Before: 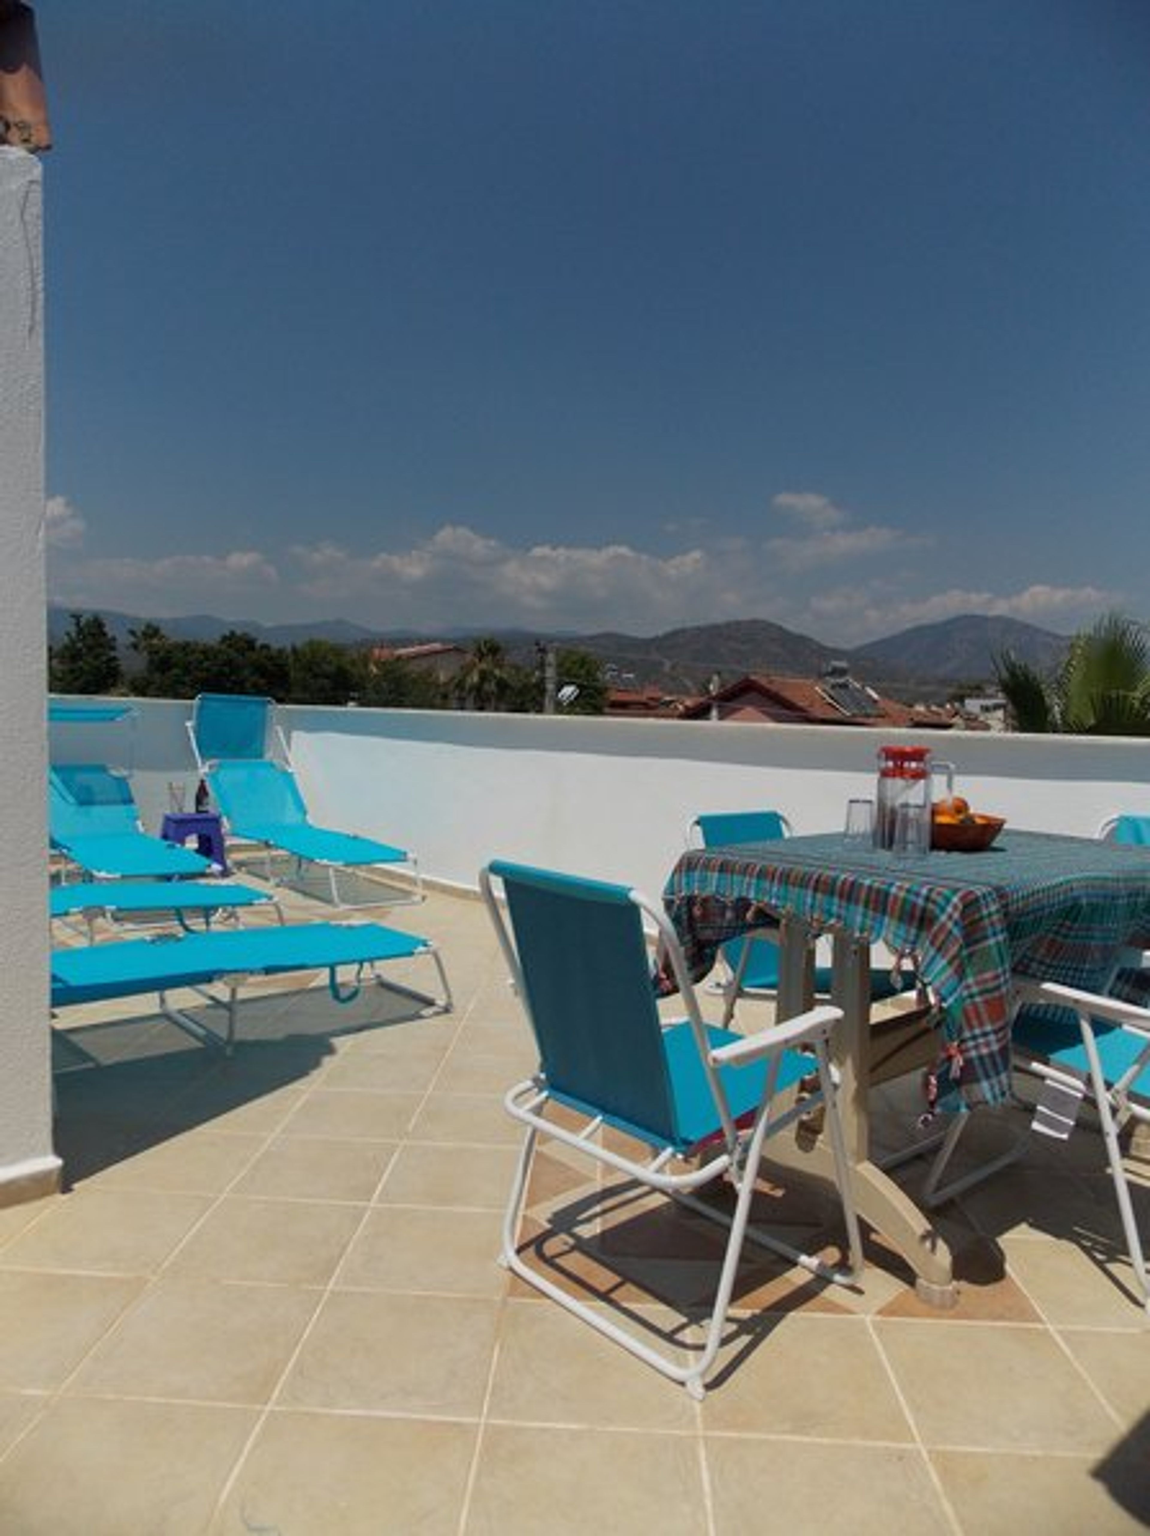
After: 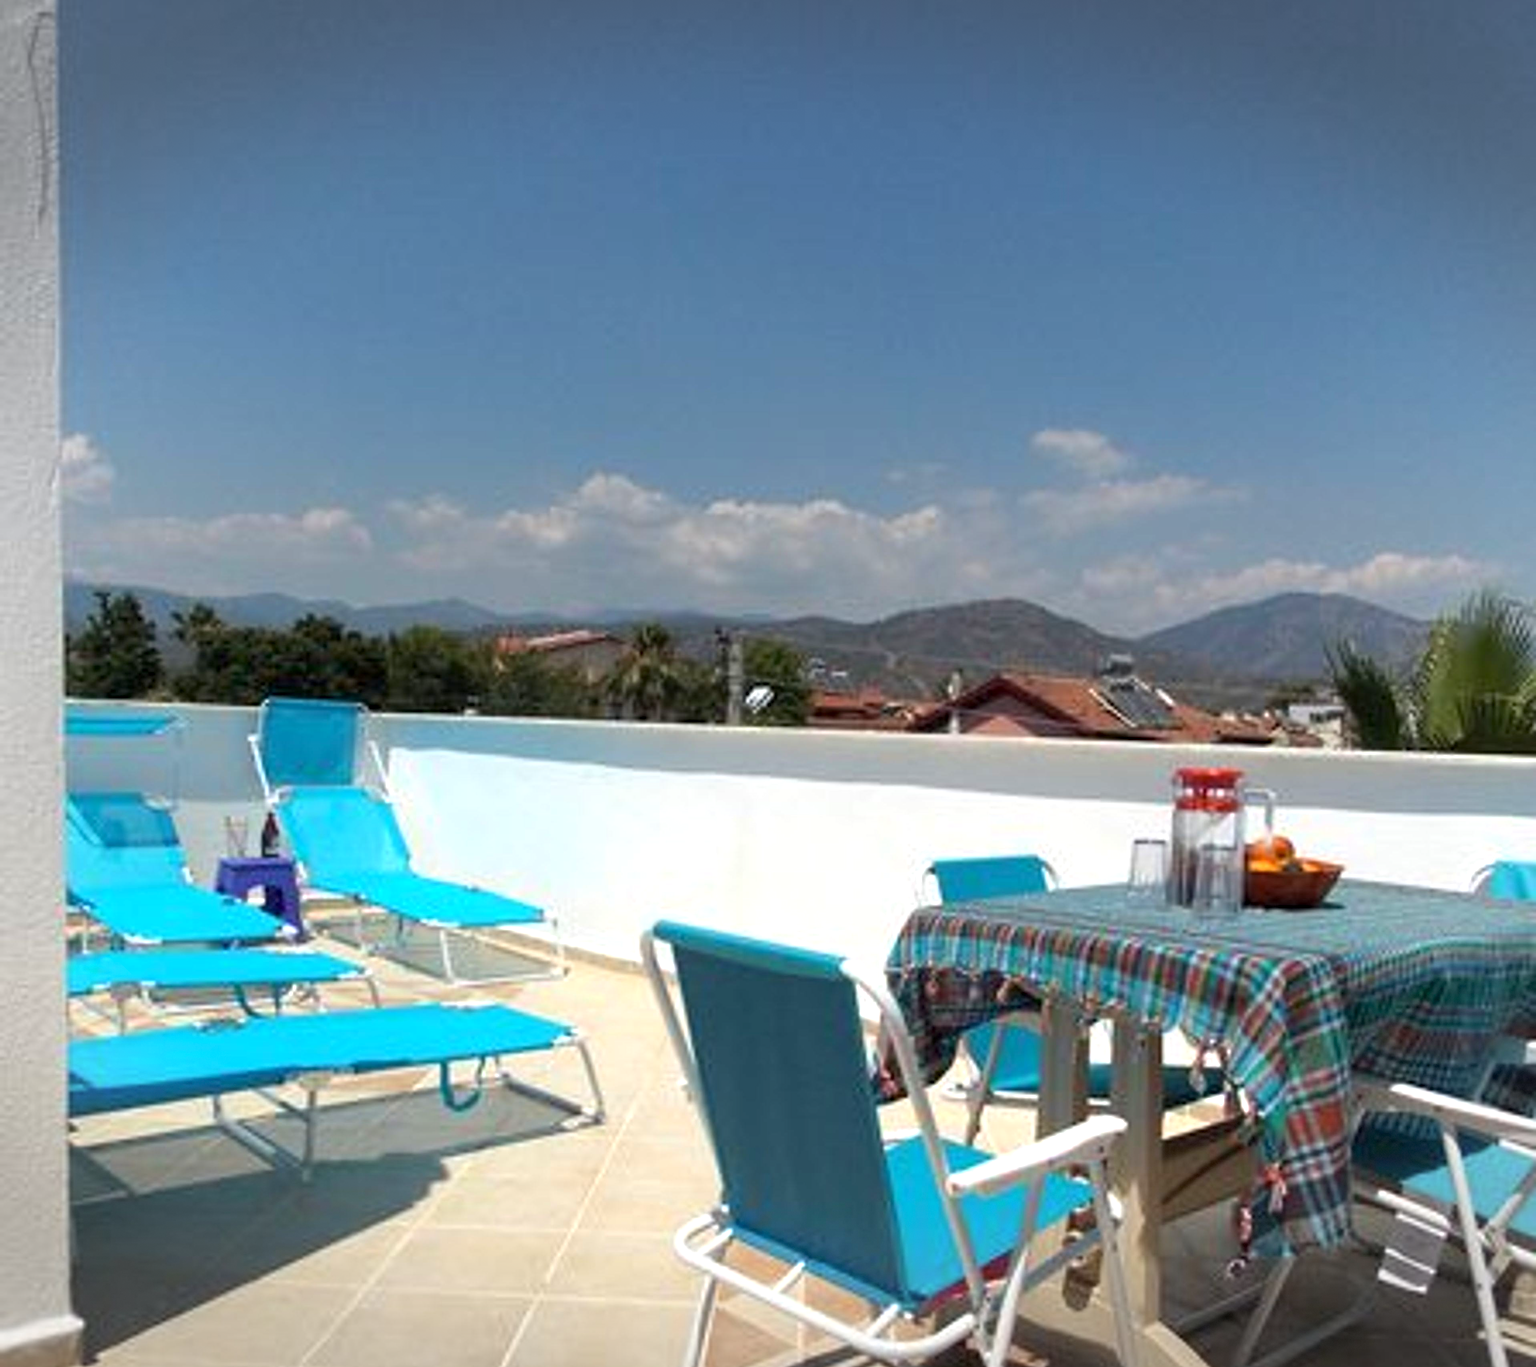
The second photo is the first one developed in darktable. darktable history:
sharpen: radius 2.529, amount 0.323
exposure: black level correction 0.001, exposure 0.955 EV, compensate exposure bias true, compensate highlight preservation false
crop: top 11.166%, bottom 22.168%
vignetting: fall-off start 100%, brightness -0.406, saturation -0.3, width/height ratio 1.324, dithering 8-bit output, unbound false
